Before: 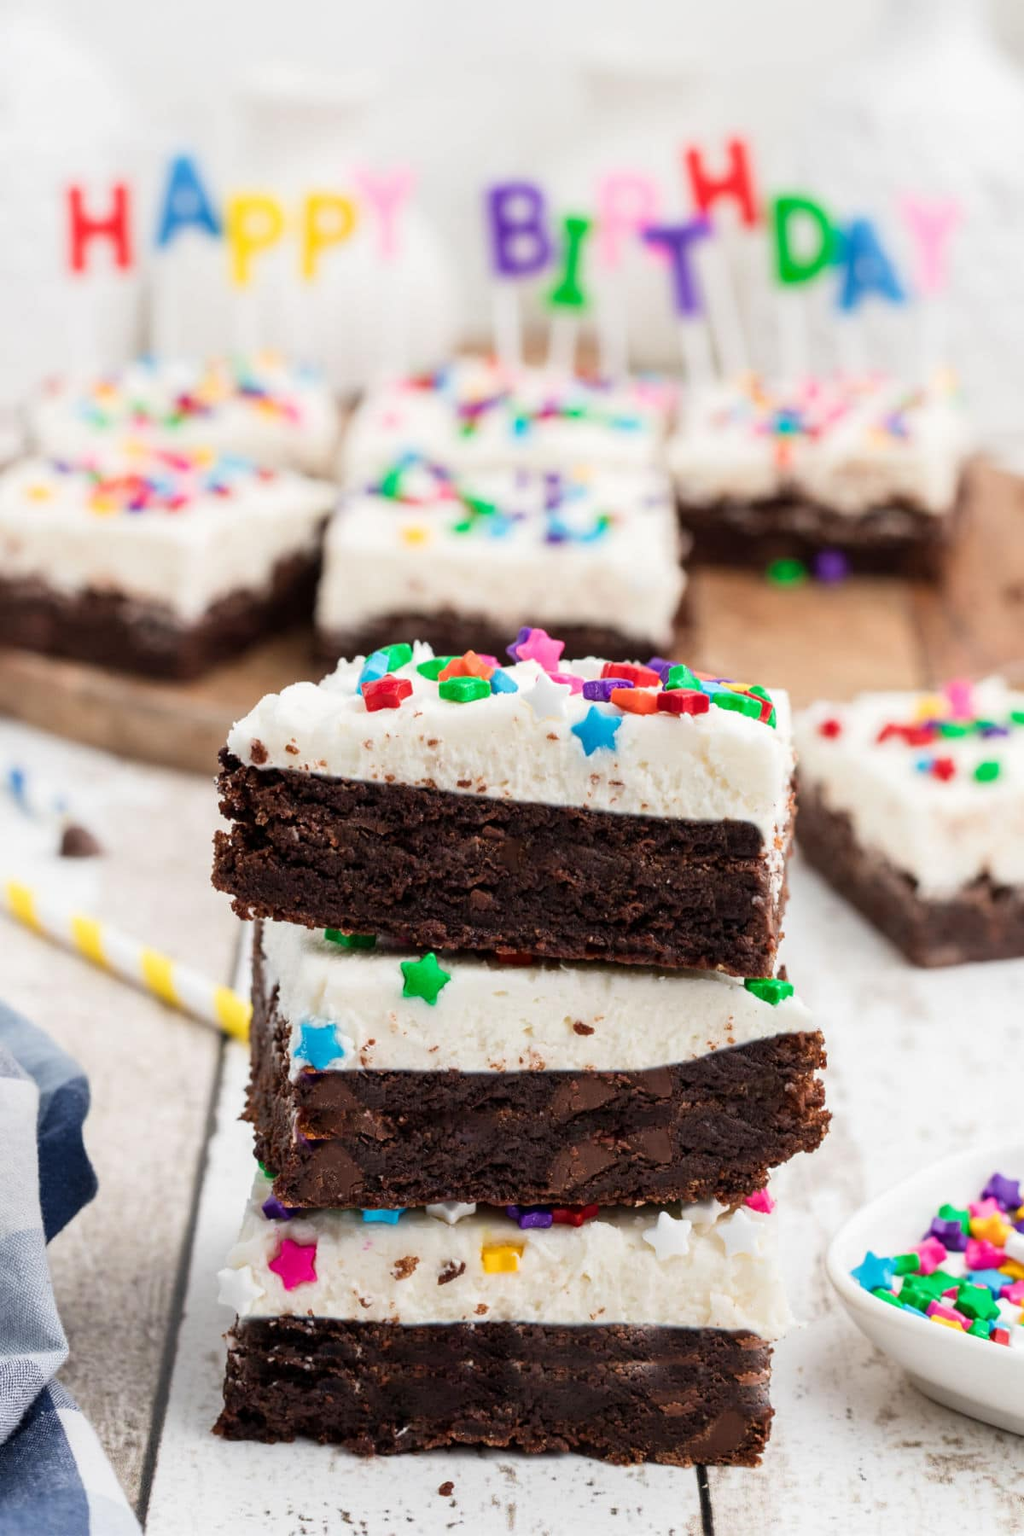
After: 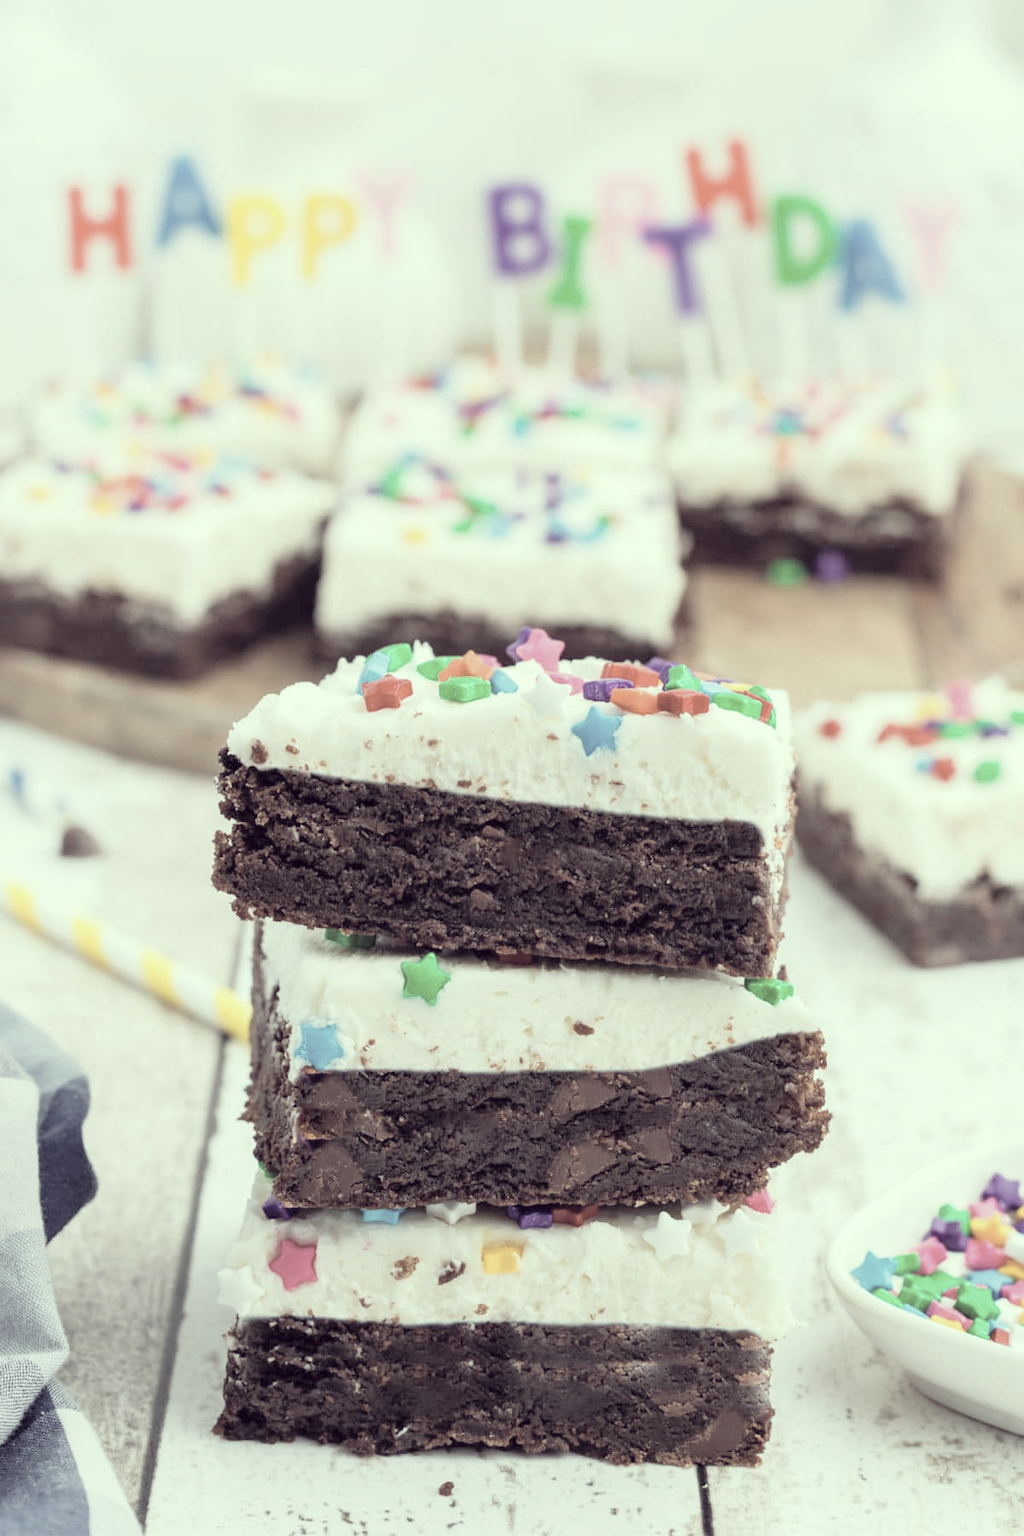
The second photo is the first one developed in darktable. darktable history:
contrast brightness saturation: brightness 0.276
color correction: highlights a* -20.45, highlights b* 20.32, shadows a* 19.75, shadows b* -20.87, saturation 0.418
